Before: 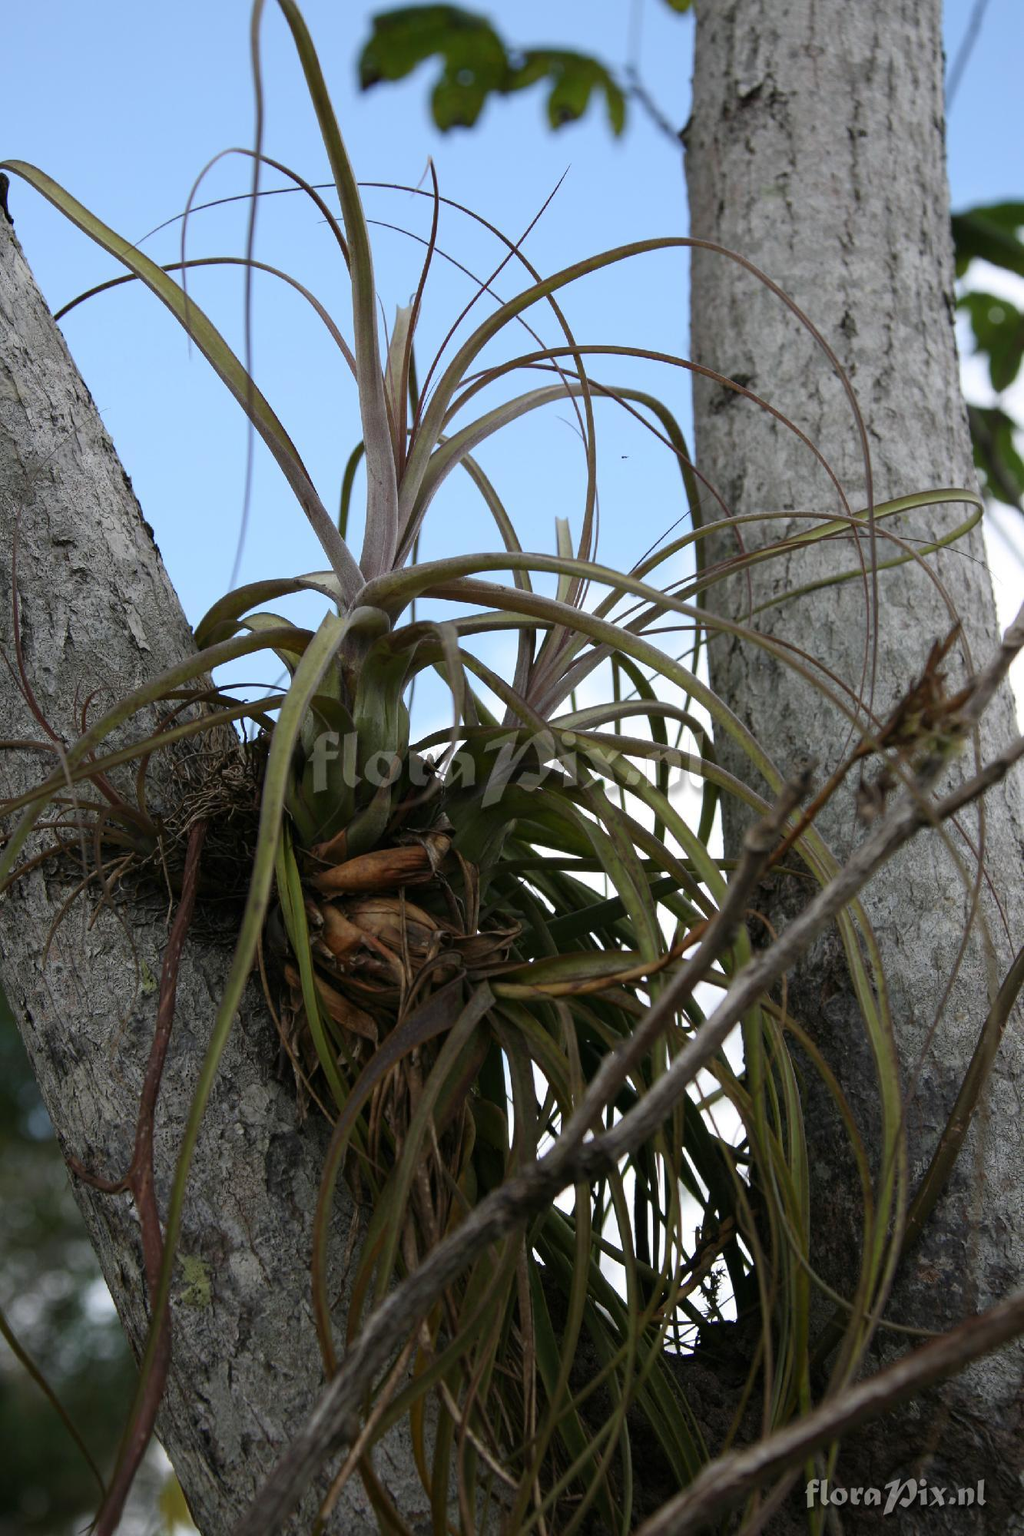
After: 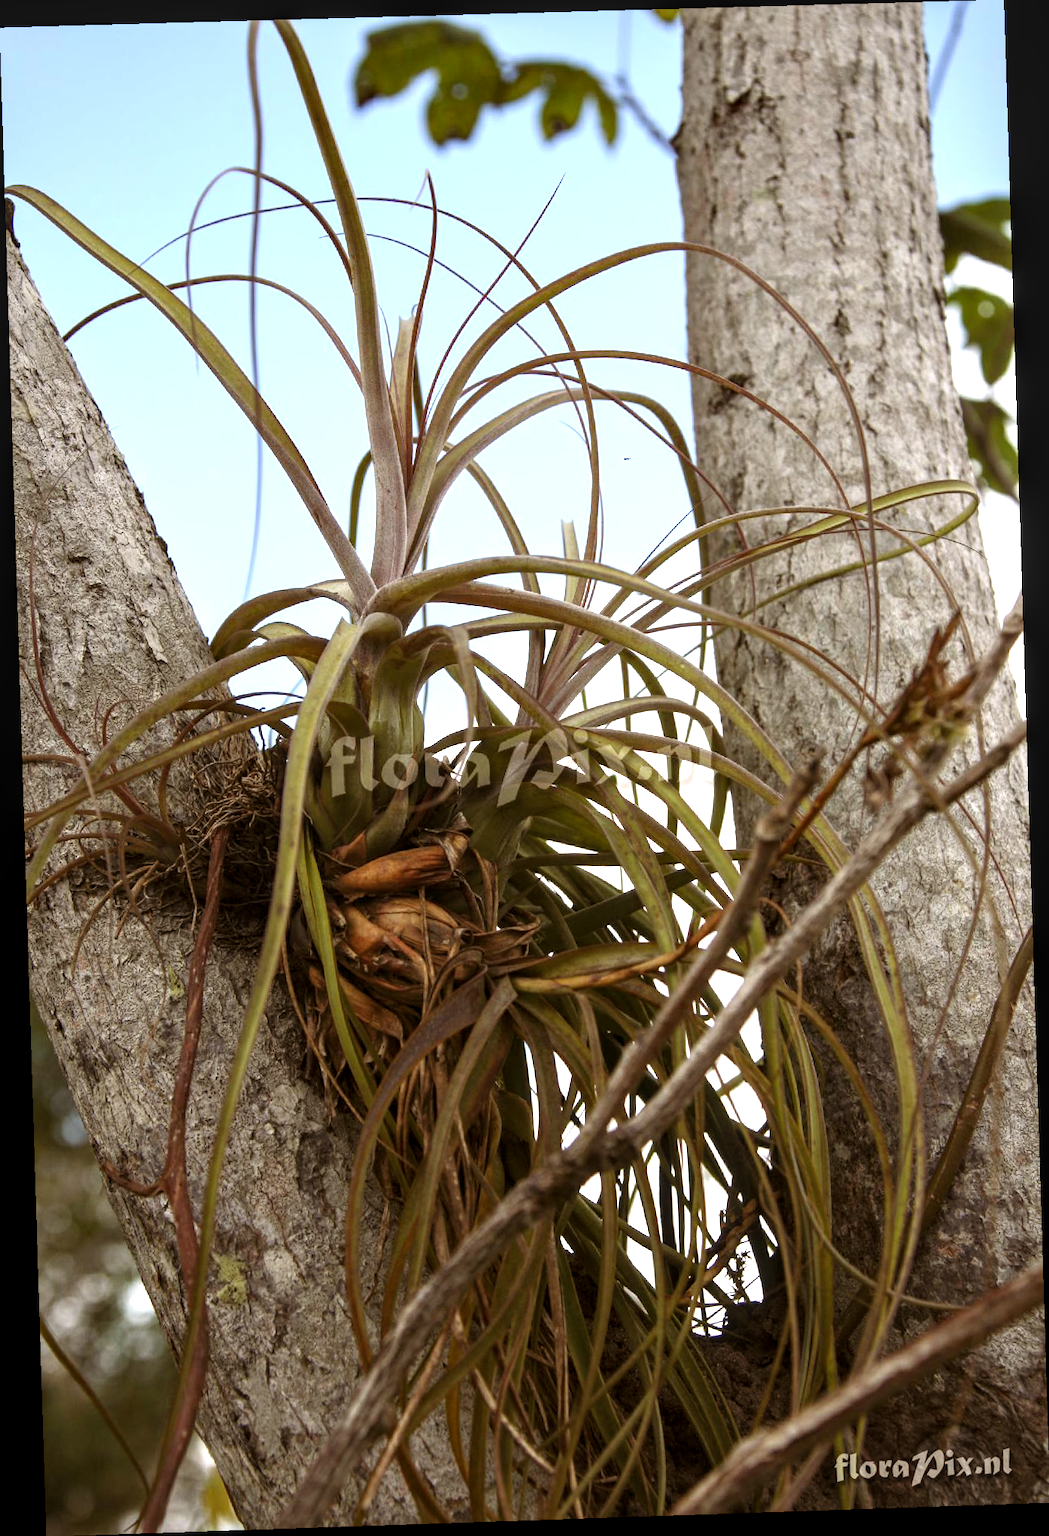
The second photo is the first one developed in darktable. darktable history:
color balance rgb: shadows lift › chroma 4.41%, shadows lift › hue 27°, power › chroma 2.5%, power › hue 70°, highlights gain › chroma 1%, highlights gain › hue 27°, saturation formula JzAzBz (2021)
local contrast: on, module defaults
exposure: exposure 1 EV, compensate highlight preservation false
rotate and perspective: rotation -1.77°, lens shift (horizontal) 0.004, automatic cropping off
